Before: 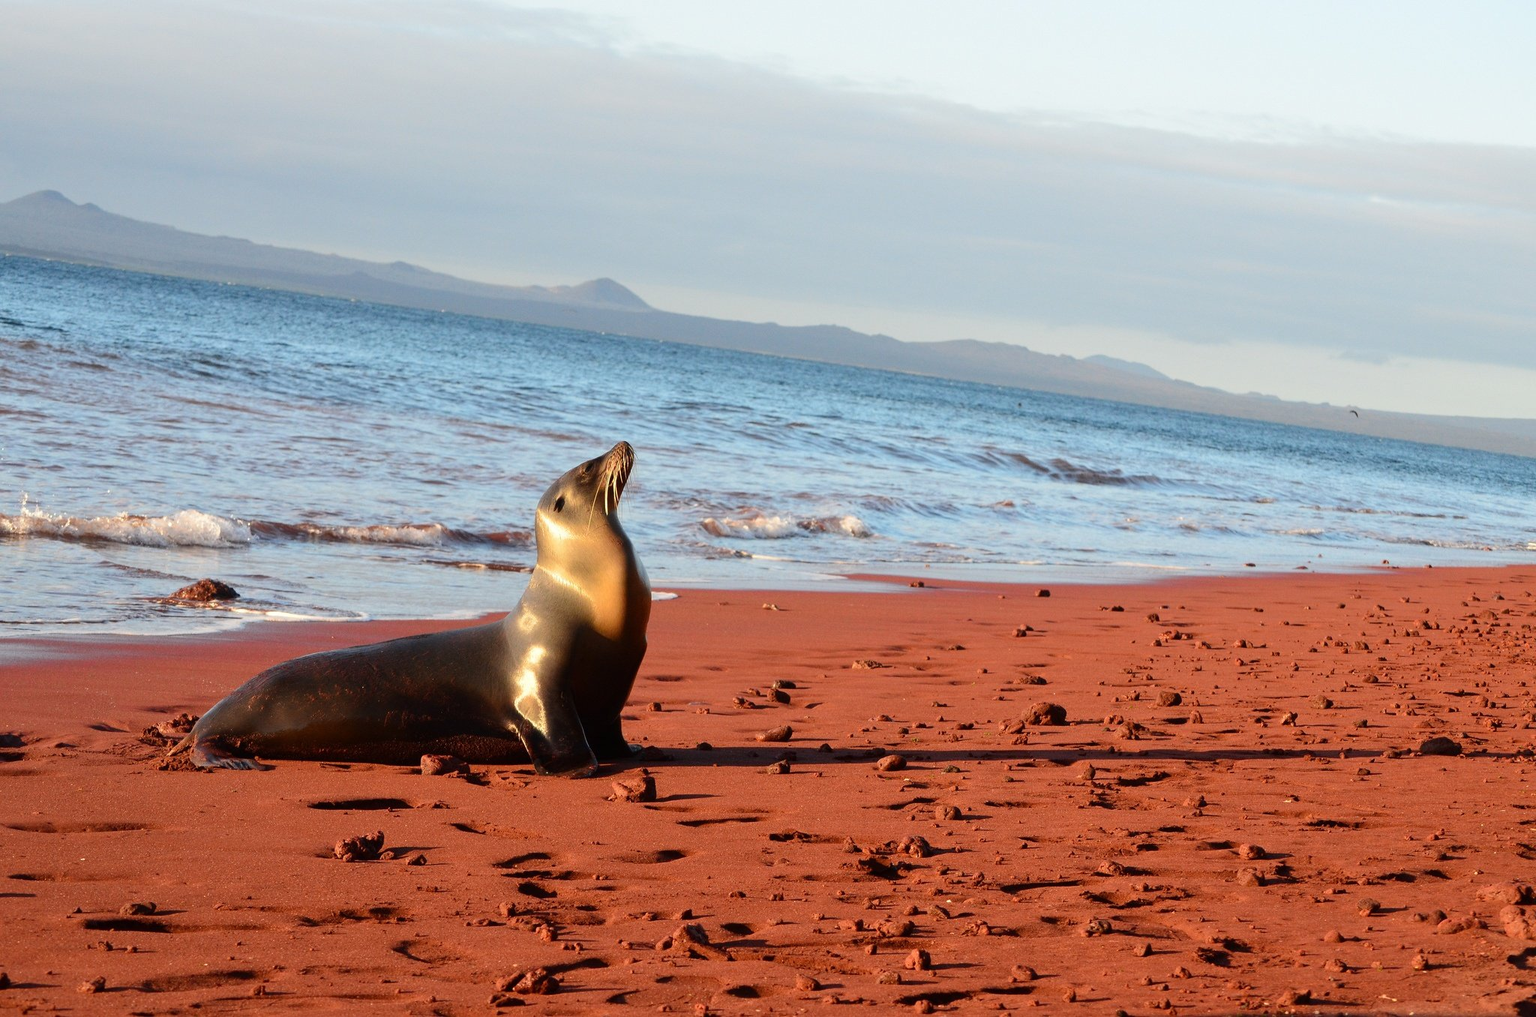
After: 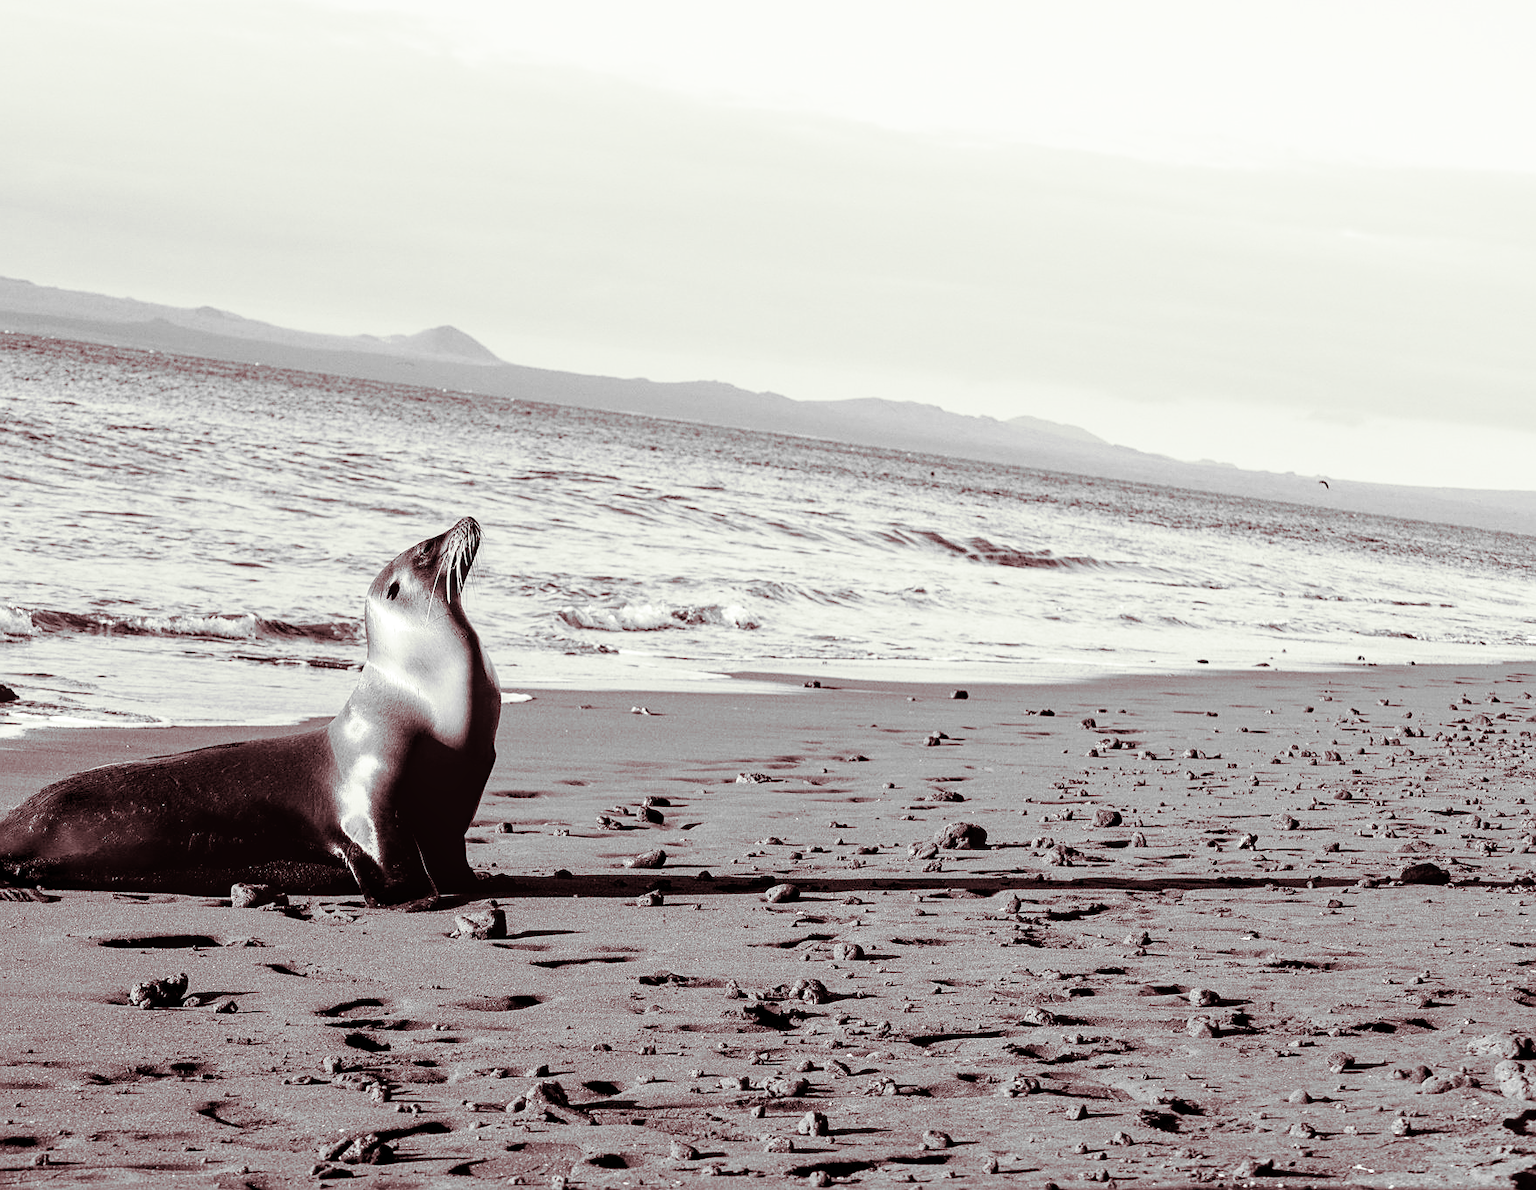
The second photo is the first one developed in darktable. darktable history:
sharpen: on, module defaults
local contrast: on, module defaults
haze removal: compatibility mode true, adaptive false
exposure: black level correction 0.007, exposure 0.159 EV, compensate highlight preservation false
split-toning: on, module defaults
crop and rotate: left 14.584%
monochrome: a 32, b 64, size 2.3
base curve: curves: ch0 [(0, 0) (0.028, 0.03) (0.121, 0.232) (0.46, 0.748) (0.859, 0.968) (1, 1)], preserve colors none
